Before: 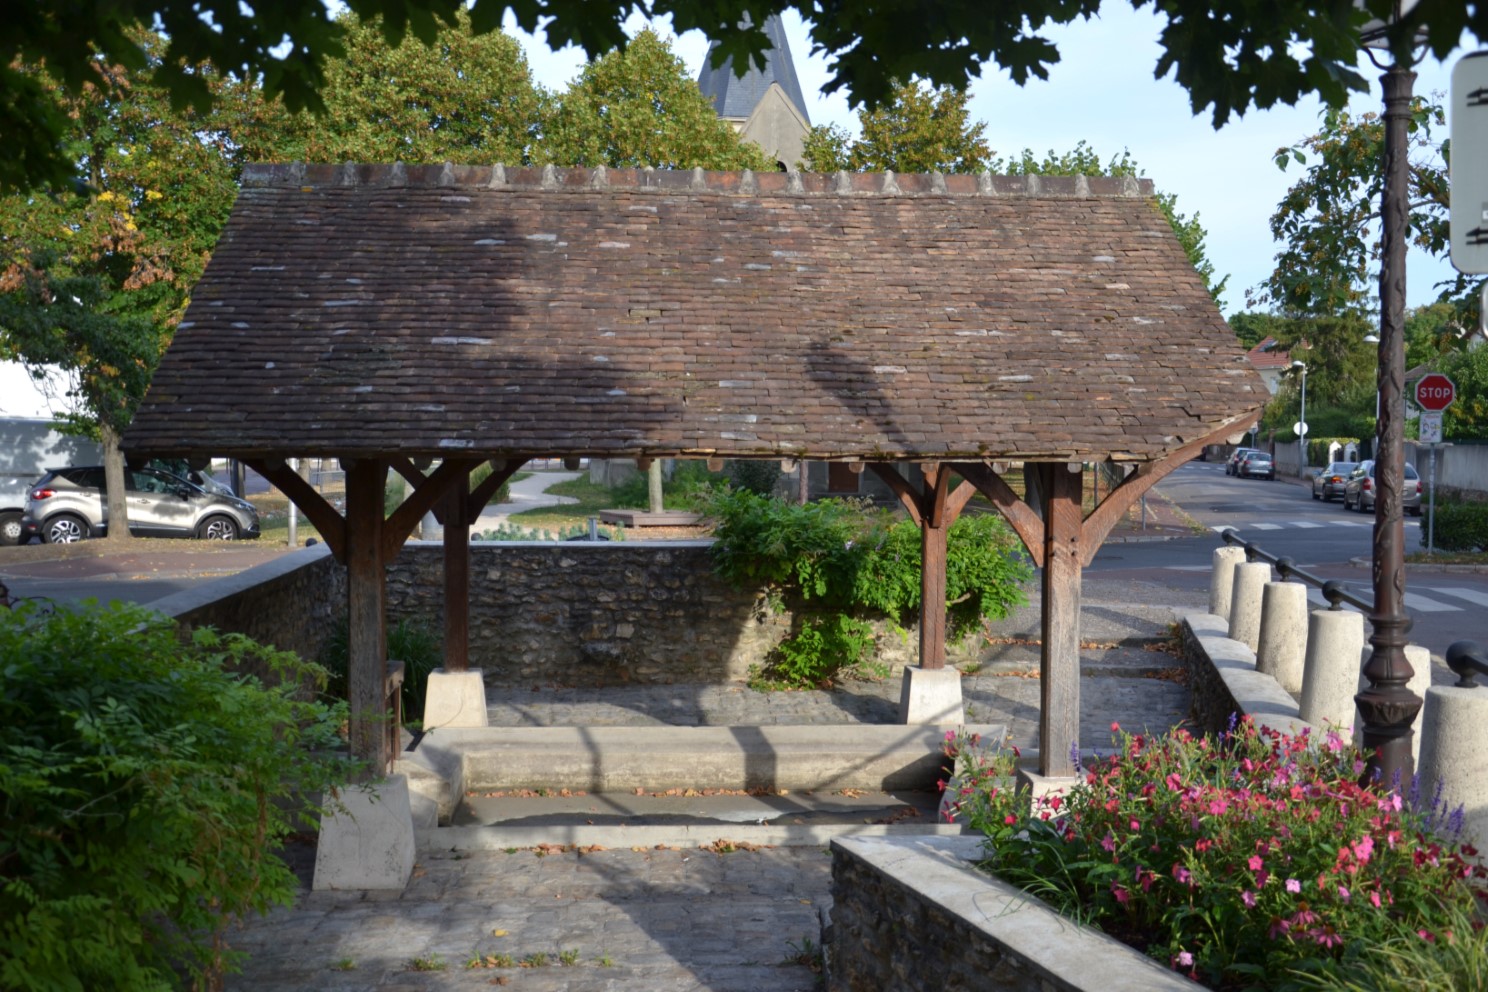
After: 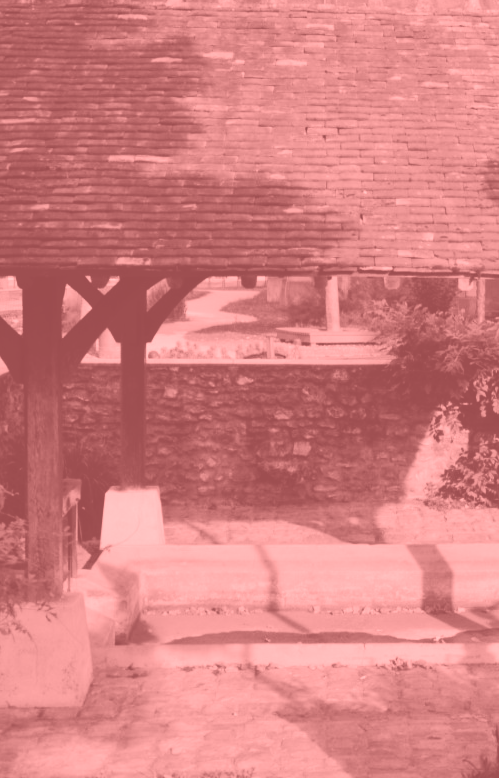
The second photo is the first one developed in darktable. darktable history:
colorize: saturation 51%, source mix 50.67%, lightness 50.67%
crop and rotate: left 21.77%, top 18.528%, right 44.676%, bottom 2.997%
contrast brightness saturation: contrast 0.09, saturation 0.28
tone curve: curves: ch0 [(0, 0) (0.003, 0.014) (0.011, 0.017) (0.025, 0.023) (0.044, 0.035) (0.069, 0.04) (0.1, 0.062) (0.136, 0.099) (0.177, 0.152) (0.224, 0.214) (0.277, 0.291) (0.335, 0.383) (0.399, 0.487) (0.468, 0.581) (0.543, 0.662) (0.623, 0.738) (0.709, 0.802) (0.801, 0.871) (0.898, 0.936) (1, 1)], preserve colors none
tone equalizer: on, module defaults
color calibration: output gray [0.31, 0.36, 0.33, 0], gray › normalize channels true, illuminant same as pipeline (D50), adaptation XYZ, x 0.346, y 0.359, gamut compression 0
